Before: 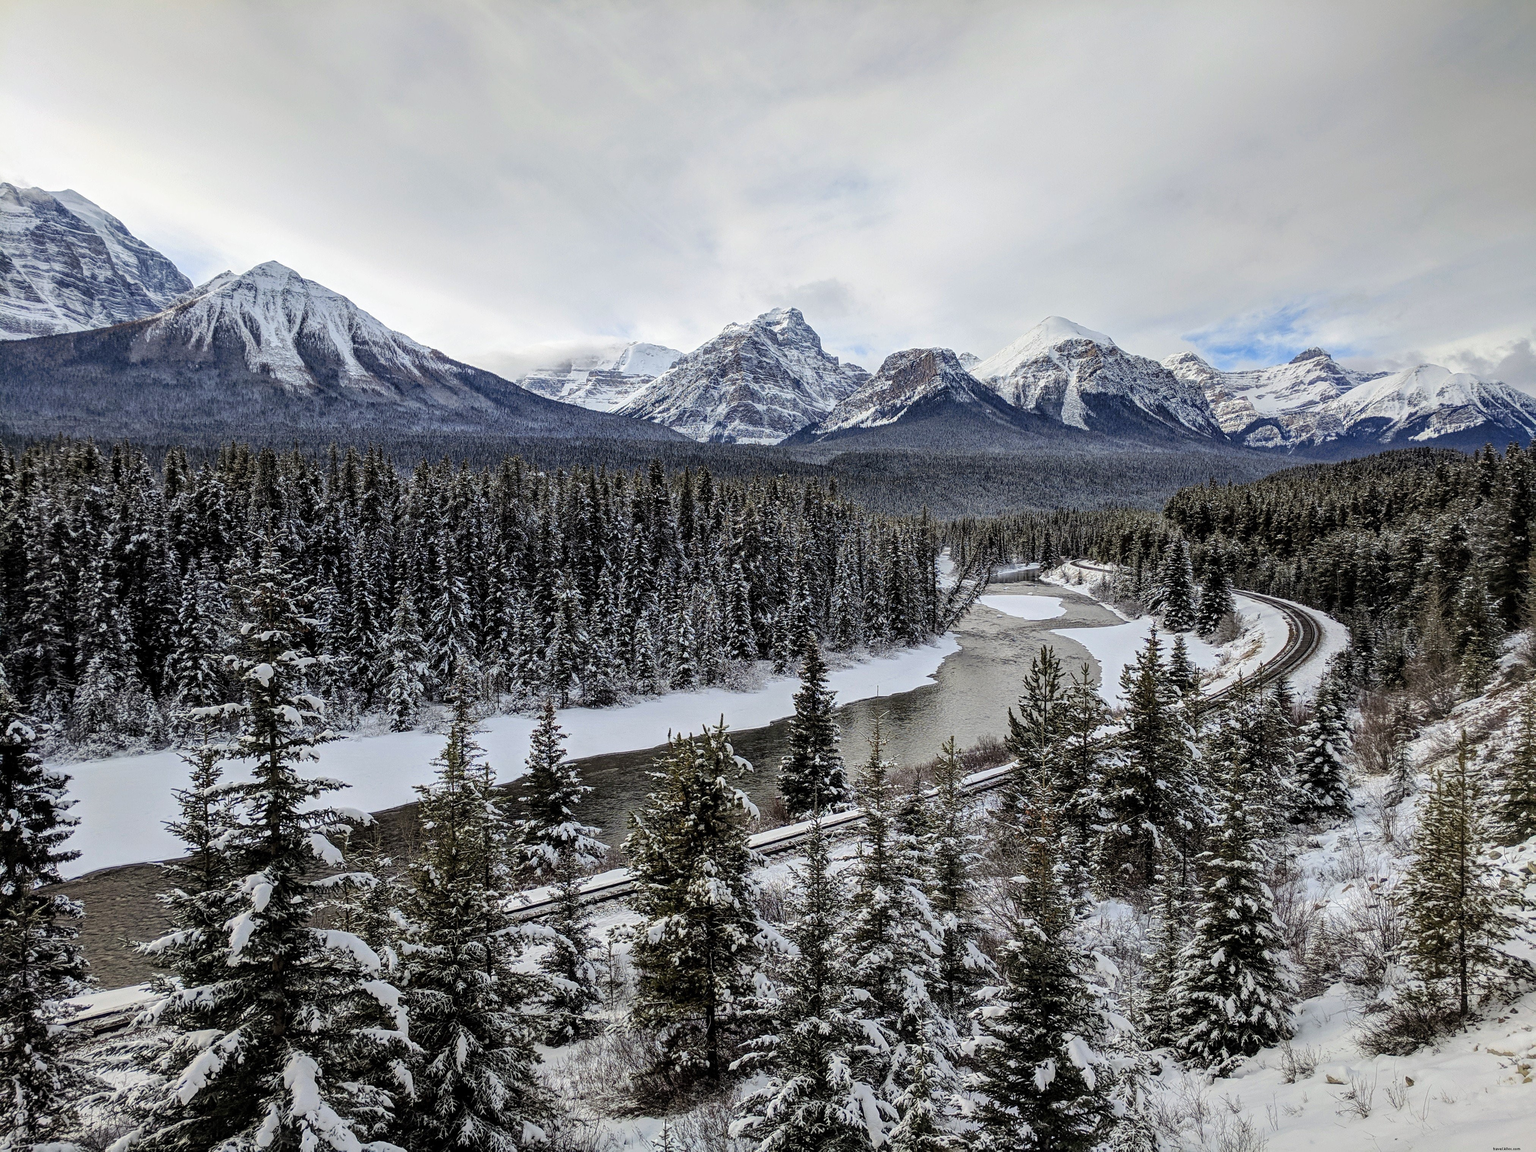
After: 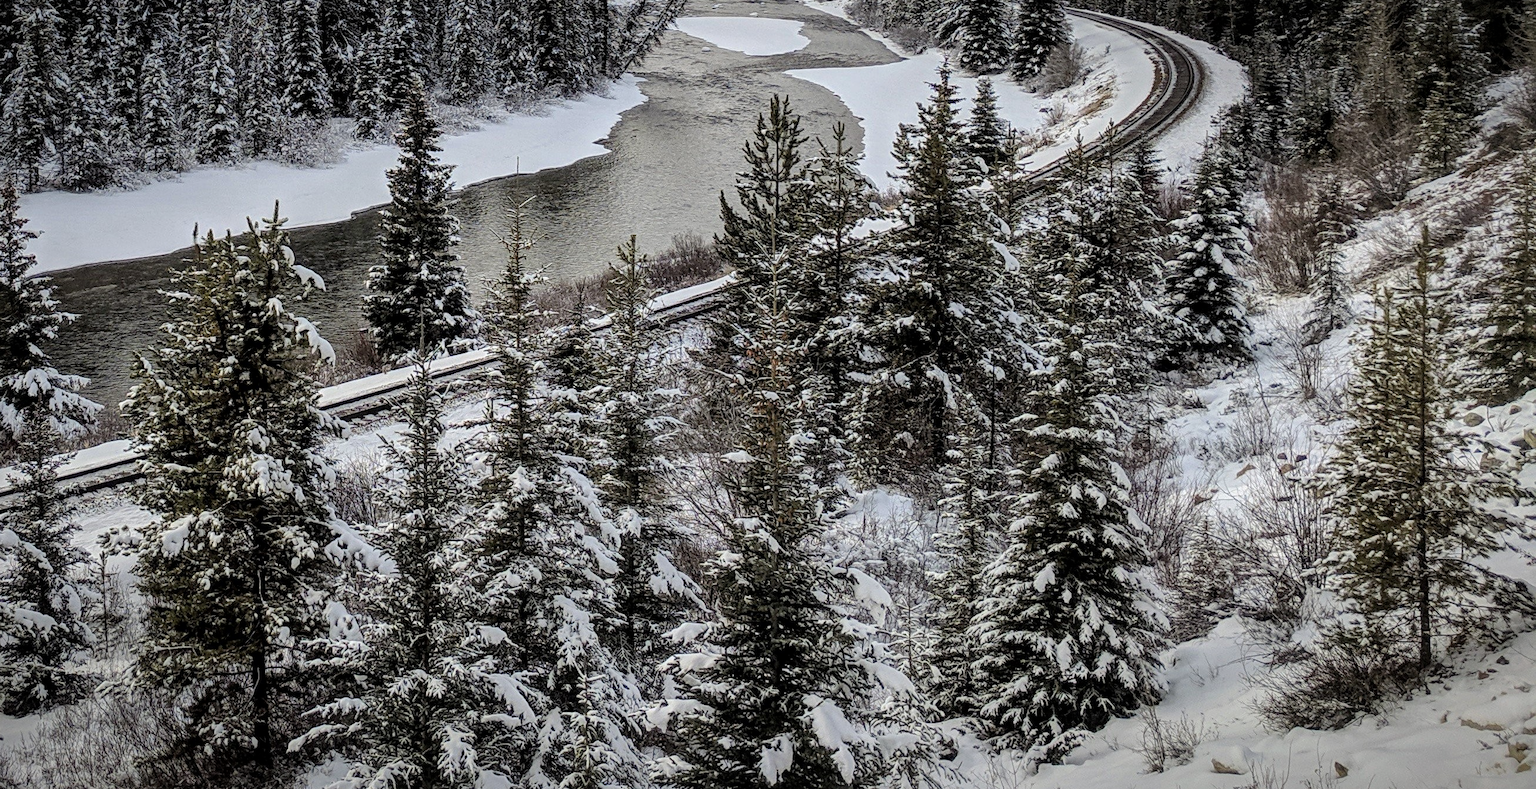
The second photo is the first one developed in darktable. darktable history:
vignetting: fall-off start 81.05%, fall-off radius 61.28%, saturation -0.031, automatic ratio true, width/height ratio 1.423
local contrast: mode bilateral grid, contrast 19, coarseness 50, detail 119%, midtone range 0.2
crop and rotate: left 35.396%, top 50.751%, bottom 4.949%
shadows and highlights: shadows 24.85, highlights -26.19
contrast brightness saturation: saturation -0.046
